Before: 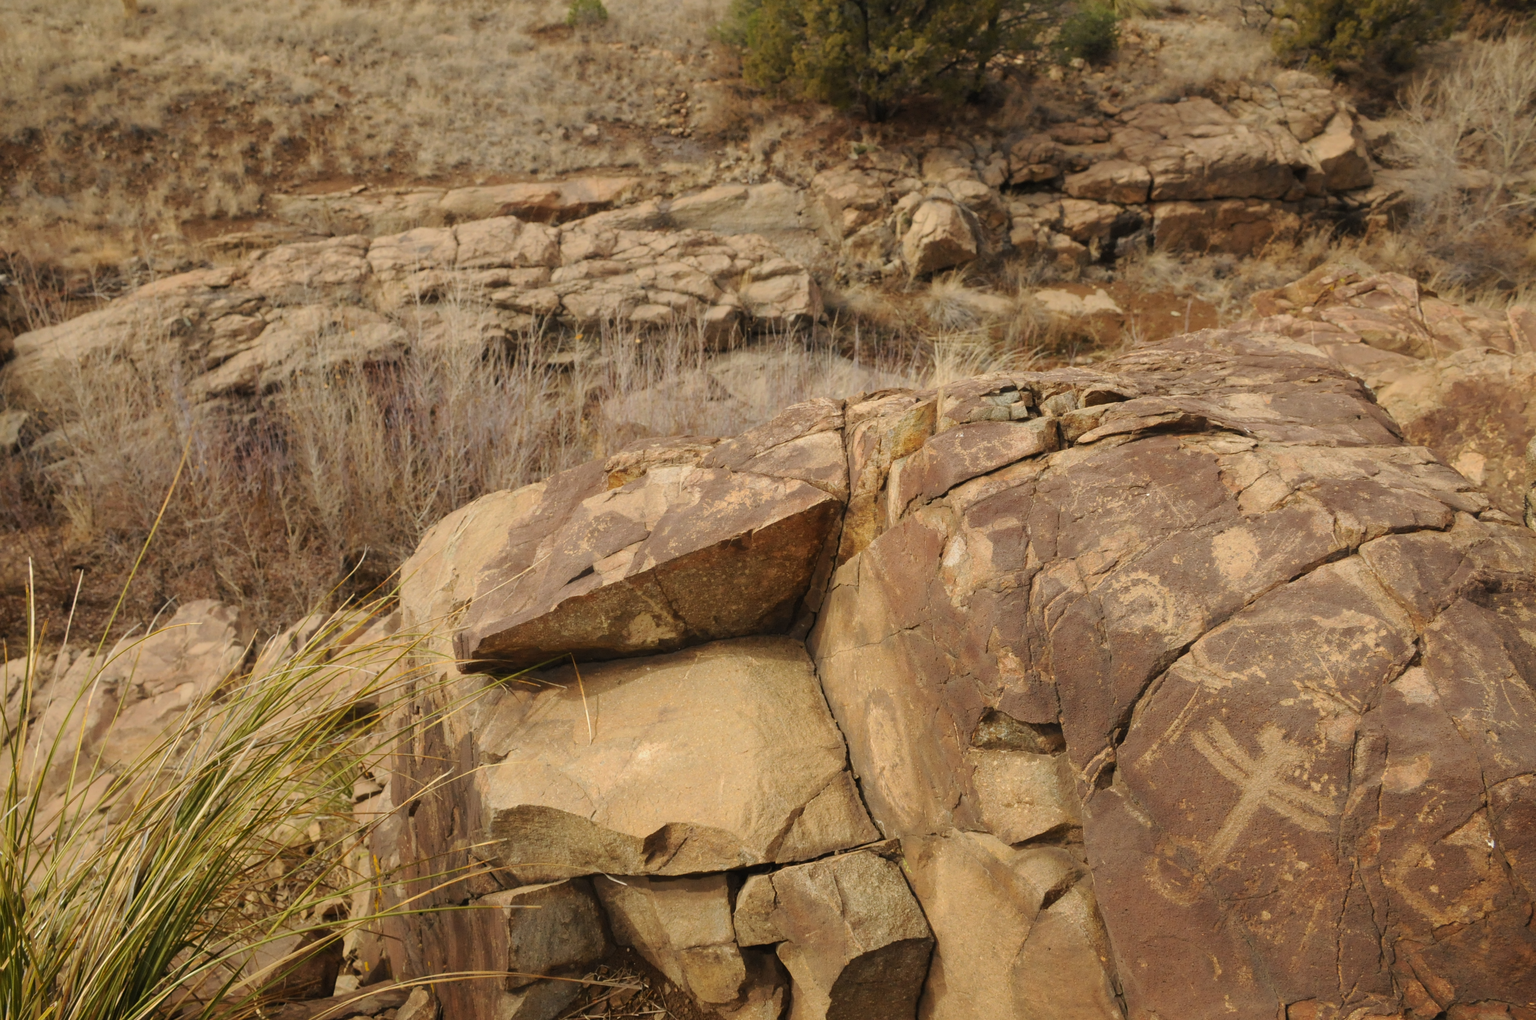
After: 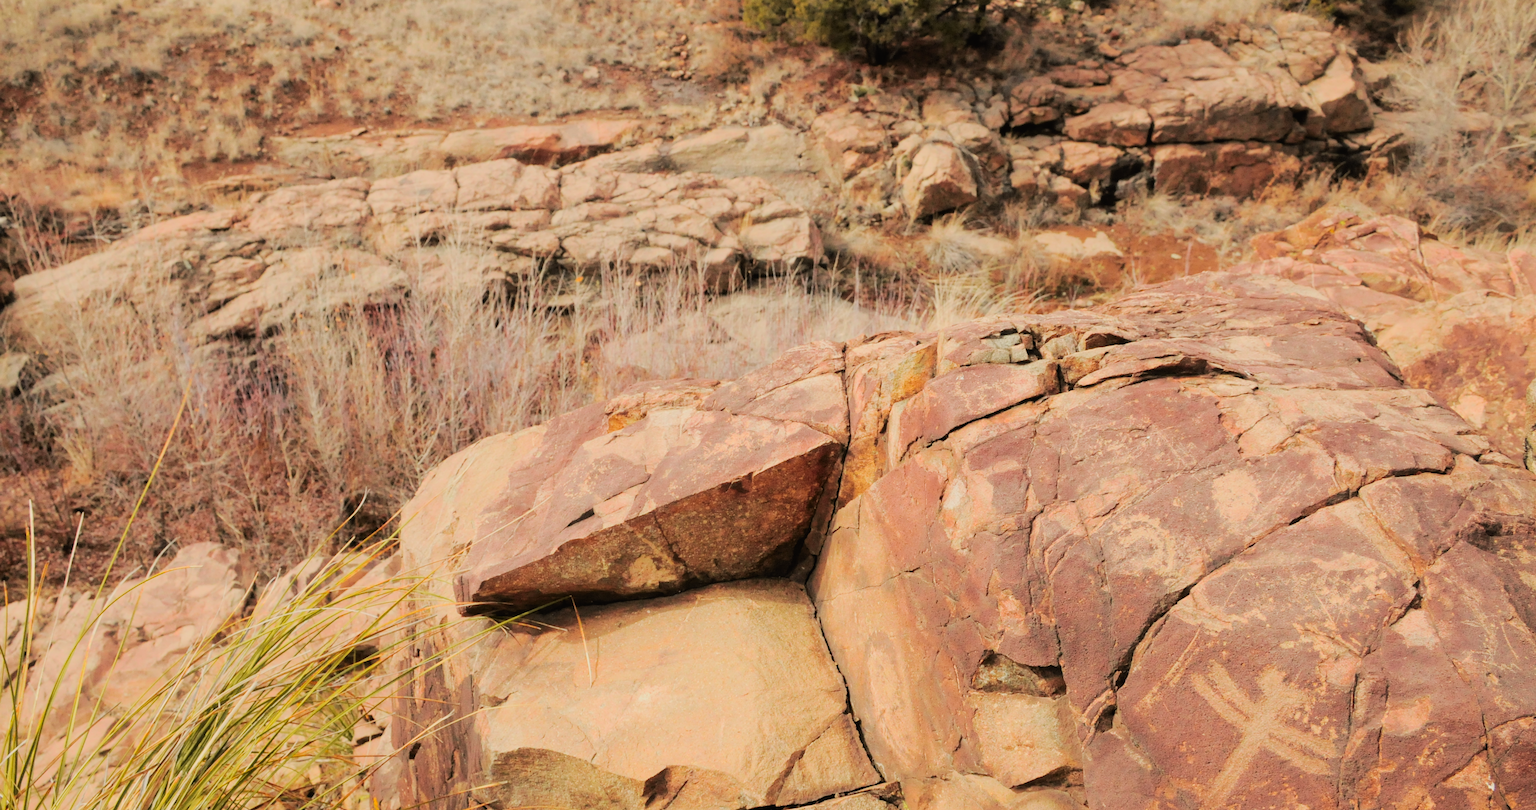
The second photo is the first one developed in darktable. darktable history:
crop and rotate: top 5.667%, bottom 14.871%
filmic rgb: middle gray luminance 29.15%, black relative exposure -10.26 EV, white relative exposure 5.48 EV, target black luminance 0%, hardness 3.95, latitude 2.48%, contrast 1.129, highlights saturation mix 3.93%, shadows ↔ highlights balance 15.08%
exposure: black level correction 0, exposure 0.695 EV, compensate highlight preservation false
tone curve: curves: ch0 [(0, 0.013) (0.036, 0.035) (0.274, 0.288) (0.504, 0.536) (0.844, 0.84) (1, 0.97)]; ch1 [(0, 0) (0.389, 0.403) (0.462, 0.48) (0.499, 0.5) (0.524, 0.529) (0.567, 0.603) (0.626, 0.651) (0.749, 0.781) (1, 1)]; ch2 [(0, 0) (0.464, 0.478) (0.5, 0.501) (0.533, 0.539) (0.599, 0.6) (0.704, 0.732) (1, 1)], color space Lab, independent channels, preserve colors none
